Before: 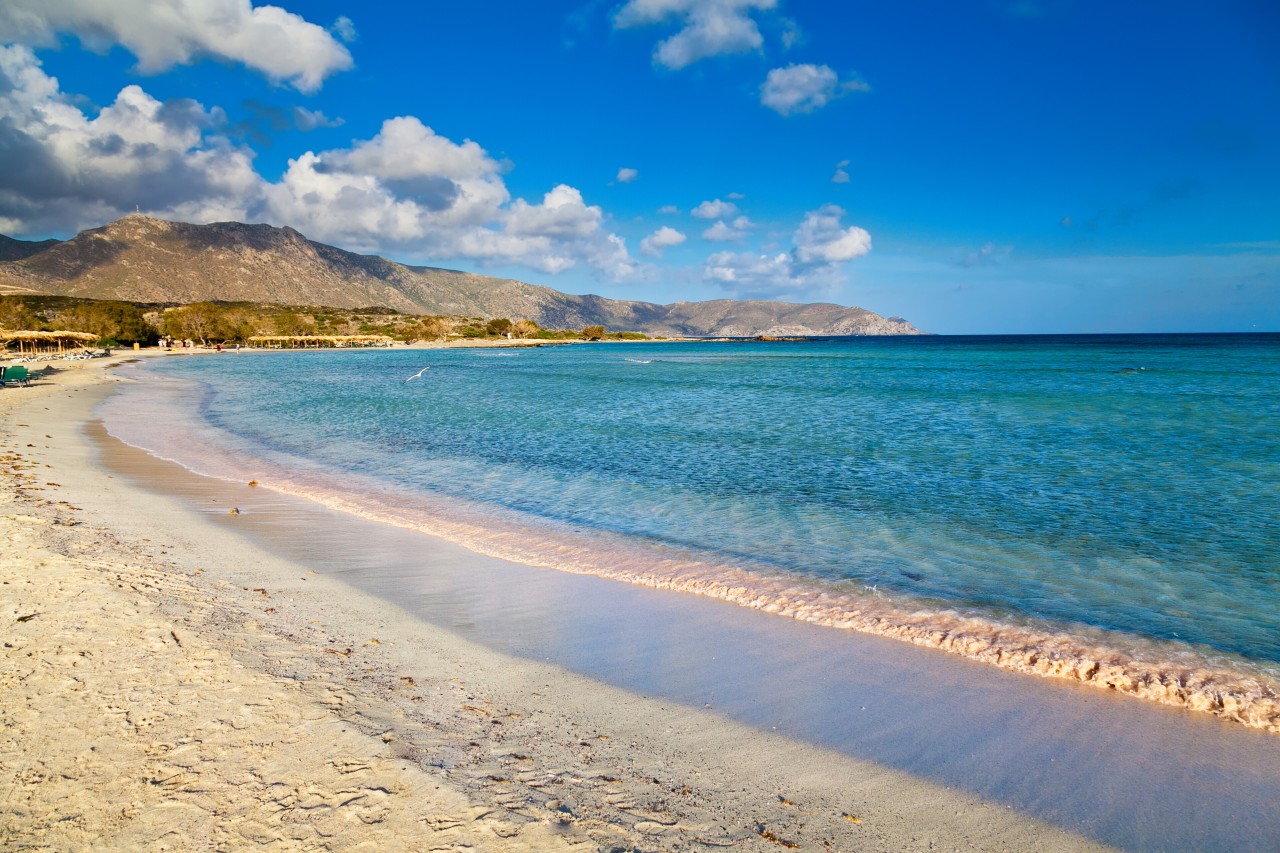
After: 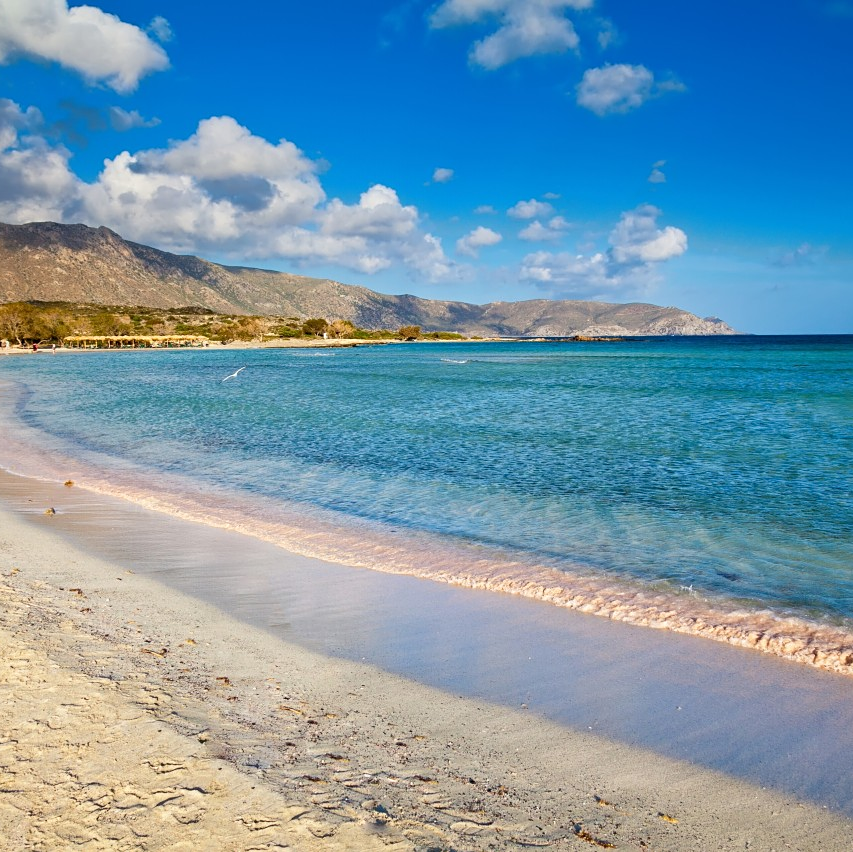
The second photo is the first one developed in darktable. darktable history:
crop and rotate: left 14.382%, right 18.96%
sharpen: amount 0.212
